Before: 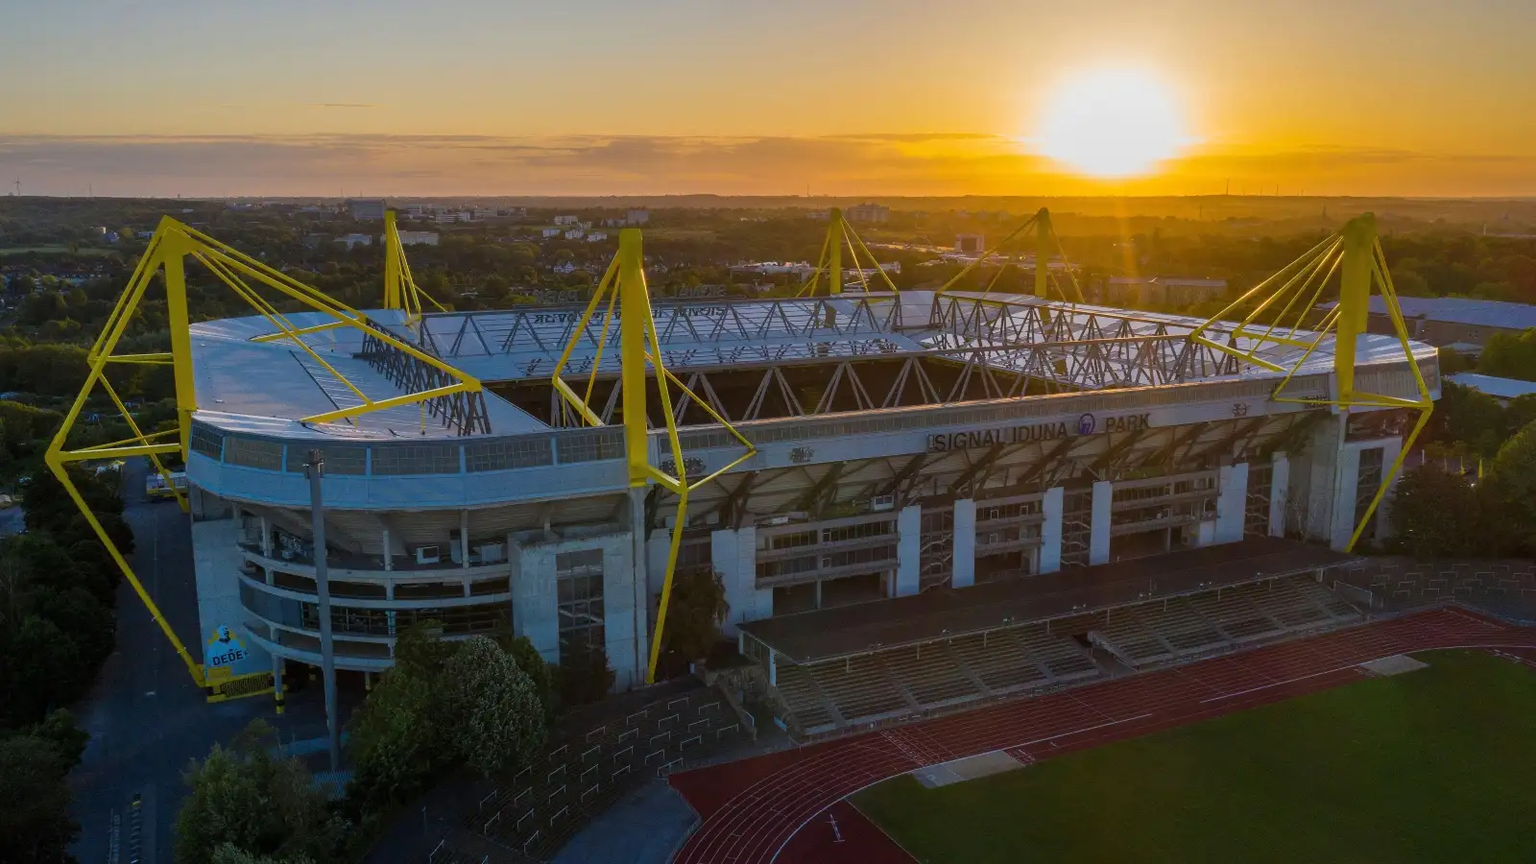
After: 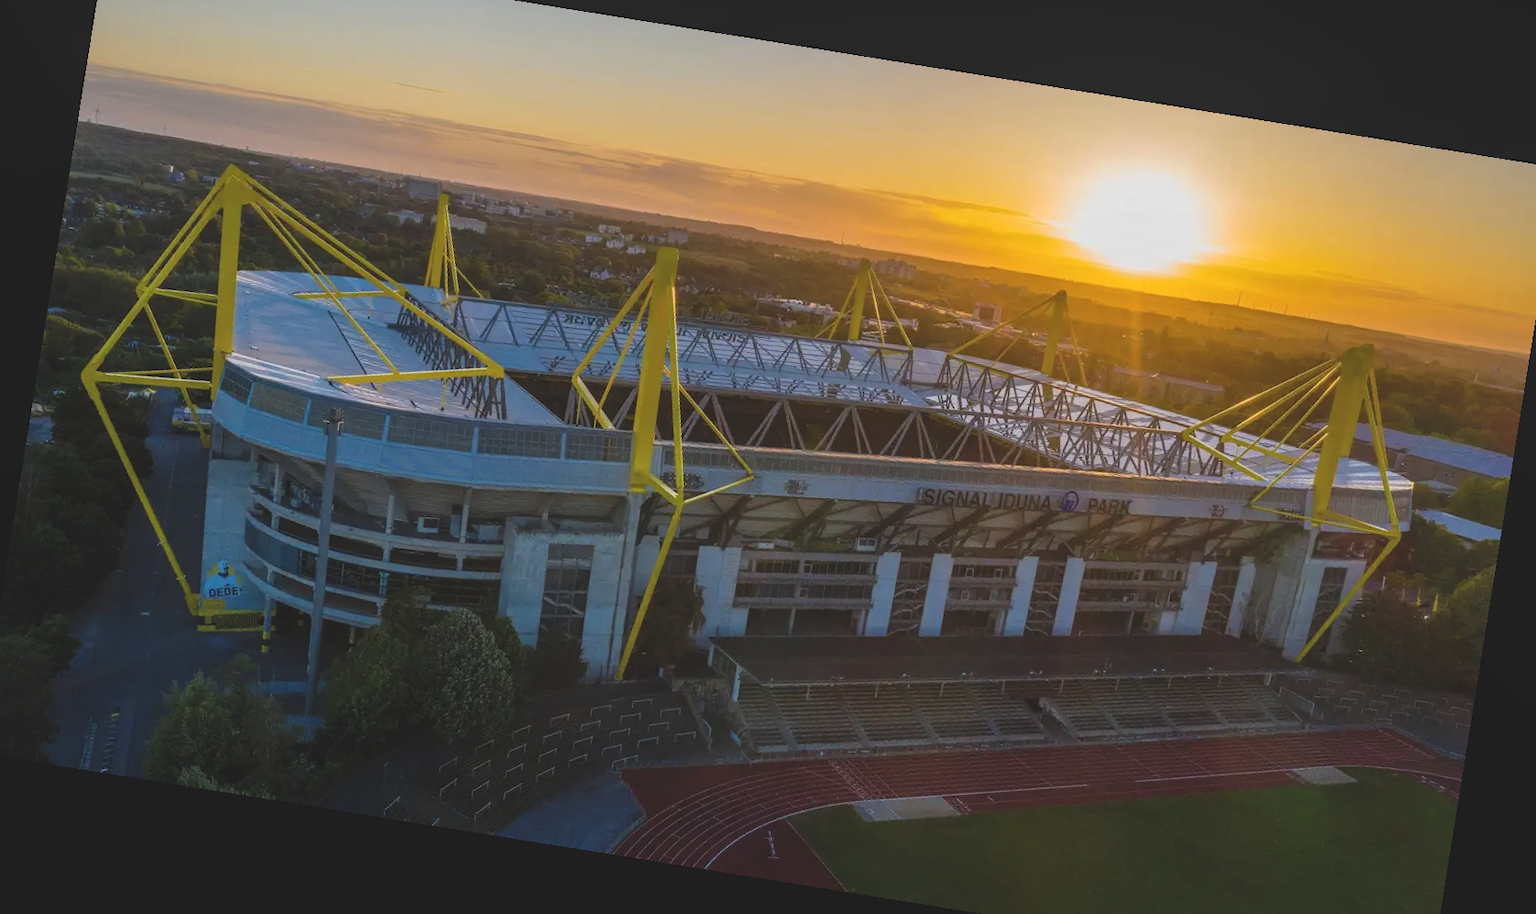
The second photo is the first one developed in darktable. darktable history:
crop: left 1.507%, top 6.147%, right 1.379%, bottom 6.637%
local contrast: detail 110%
rotate and perspective: rotation 9.12°, automatic cropping off
tone curve: curves: ch0 [(0, 0) (0.003, 0.002) (0.011, 0.01) (0.025, 0.022) (0.044, 0.039) (0.069, 0.061) (0.1, 0.088) (0.136, 0.126) (0.177, 0.167) (0.224, 0.211) (0.277, 0.27) (0.335, 0.335) (0.399, 0.407) (0.468, 0.485) (0.543, 0.569) (0.623, 0.659) (0.709, 0.756) (0.801, 0.851) (0.898, 0.961) (1, 1)], preserve colors none
color balance: lift [1.01, 1, 1, 1], gamma [1.097, 1, 1, 1], gain [0.85, 1, 1, 1]
